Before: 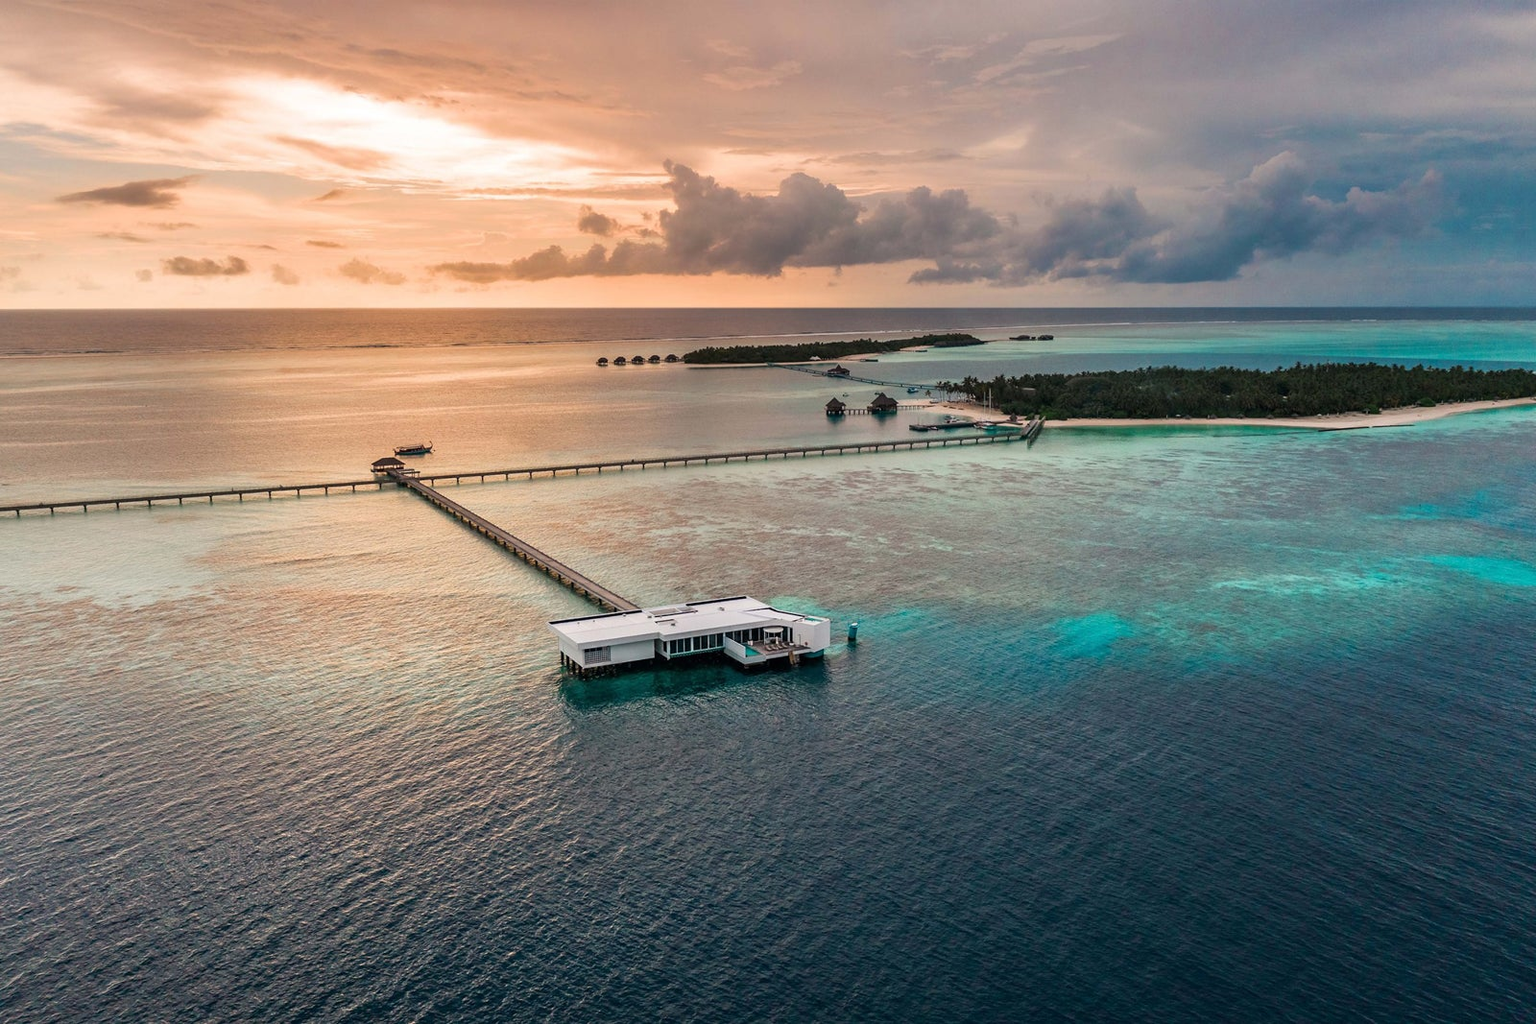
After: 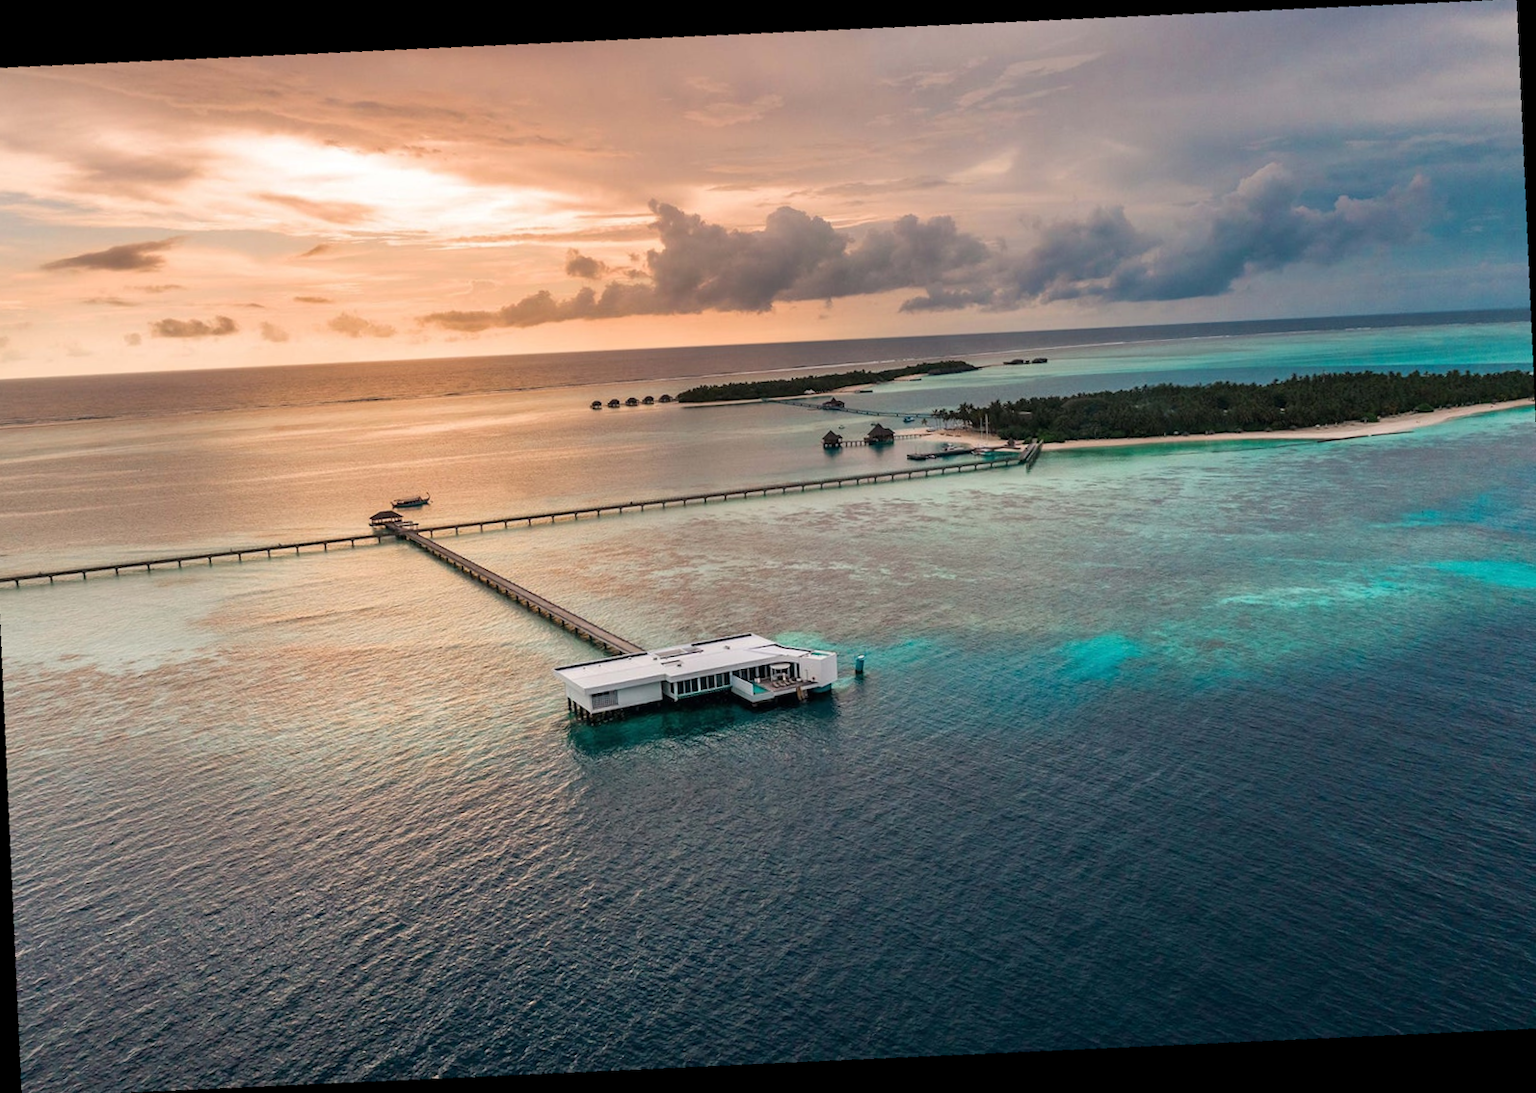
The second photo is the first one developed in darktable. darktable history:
crop and rotate: angle -2.38°
rotate and perspective: rotation -4.98°, automatic cropping off
